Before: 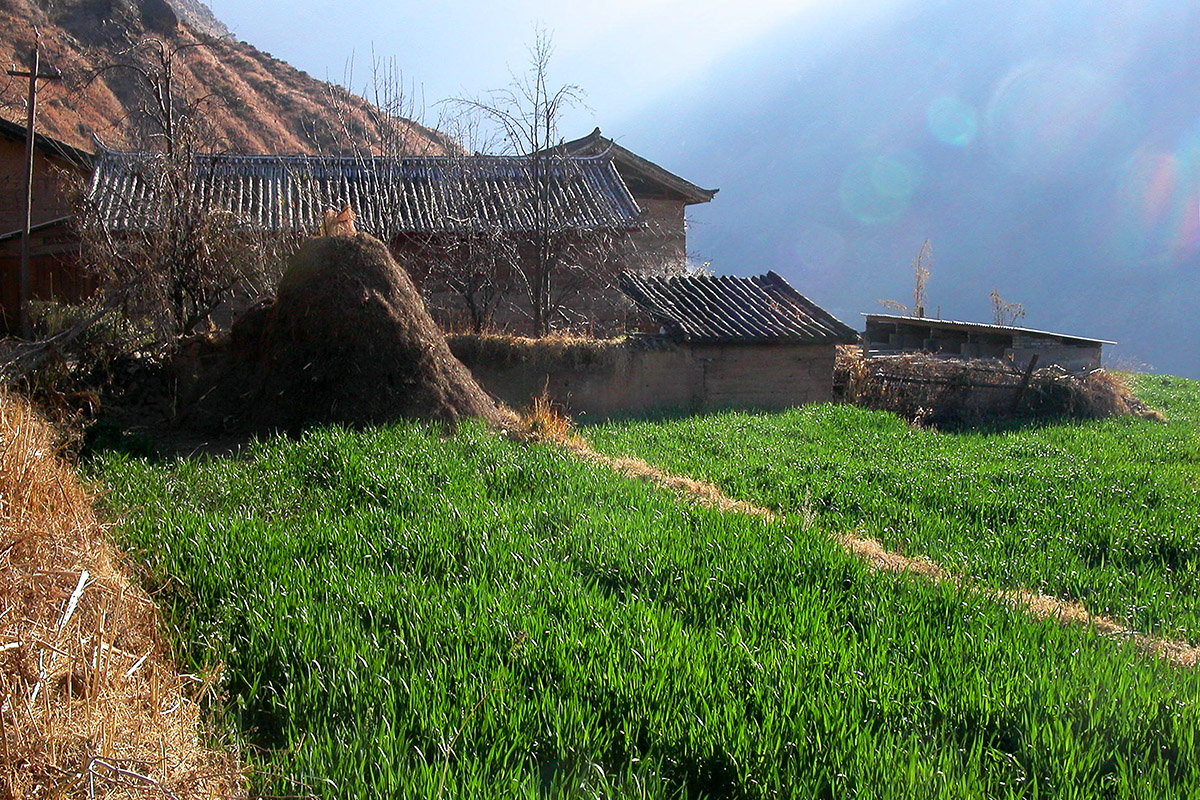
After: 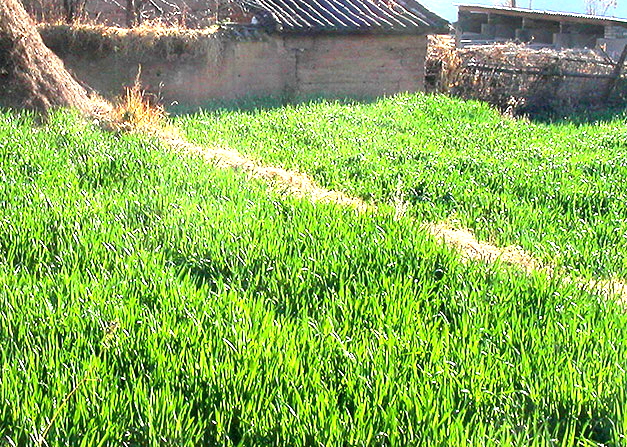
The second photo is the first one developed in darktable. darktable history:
exposure: exposure 2.02 EV, compensate highlight preservation false
crop: left 34.016%, top 38.834%, right 13.727%, bottom 5.228%
